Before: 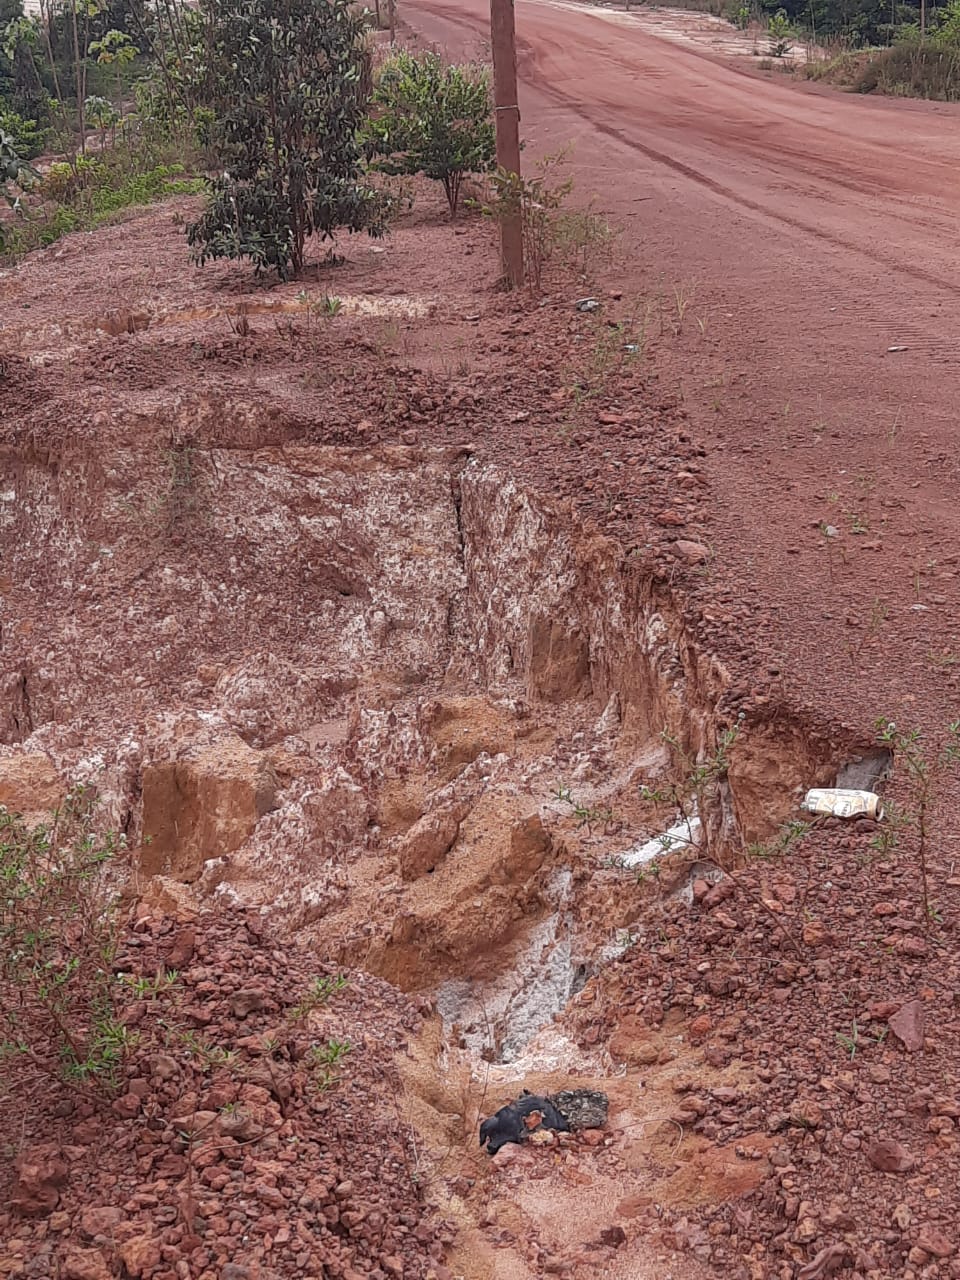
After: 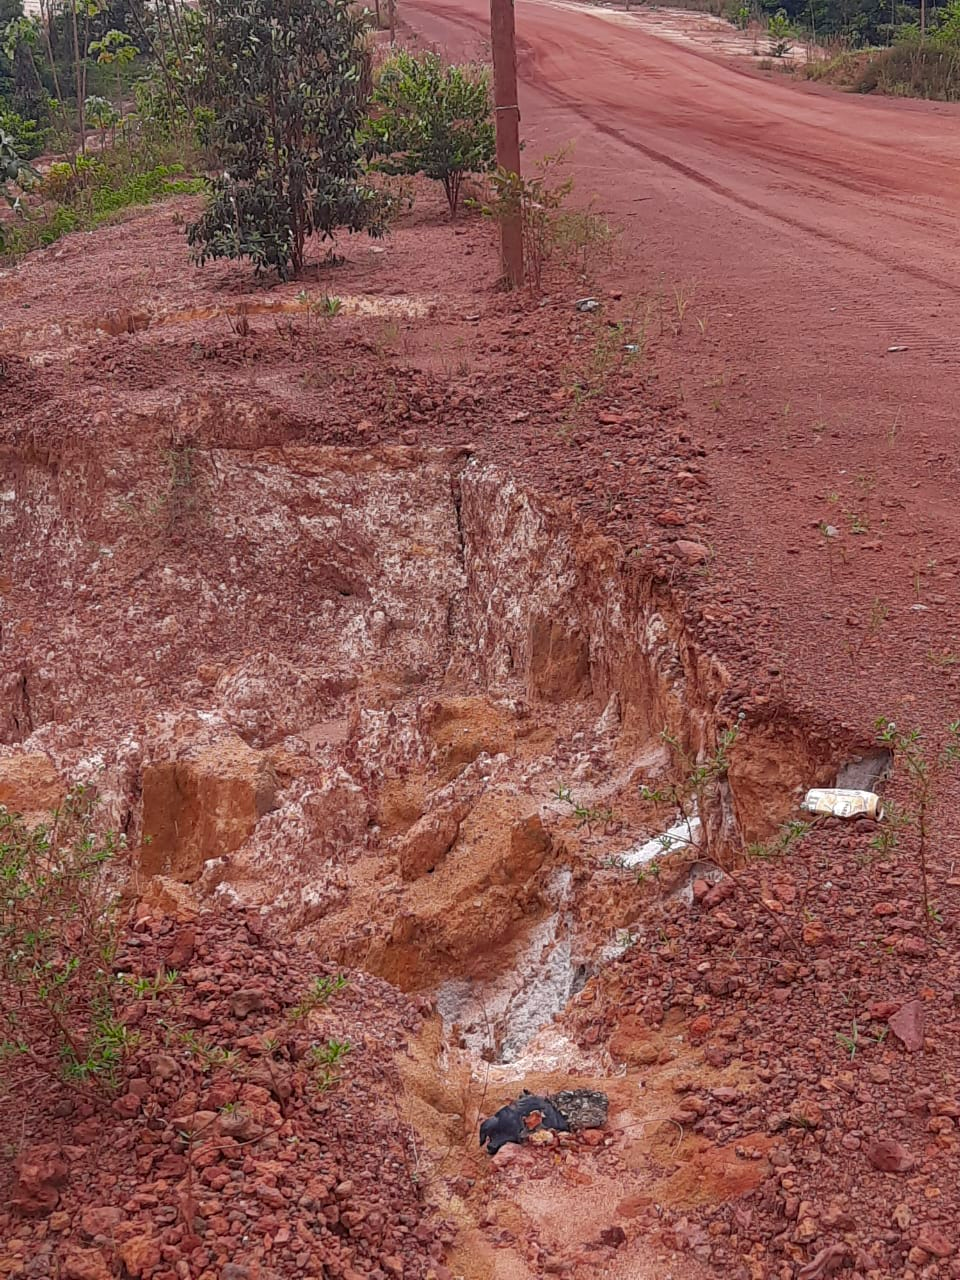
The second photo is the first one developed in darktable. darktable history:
tone equalizer: on, module defaults
color zones: curves: ch0 [(0, 0.425) (0.143, 0.422) (0.286, 0.42) (0.429, 0.419) (0.571, 0.419) (0.714, 0.42) (0.857, 0.422) (1, 0.425)]; ch1 [(0, 0.666) (0.143, 0.669) (0.286, 0.671) (0.429, 0.67) (0.571, 0.67) (0.714, 0.67) (0.857, 0.67) (1, 0.666)]
